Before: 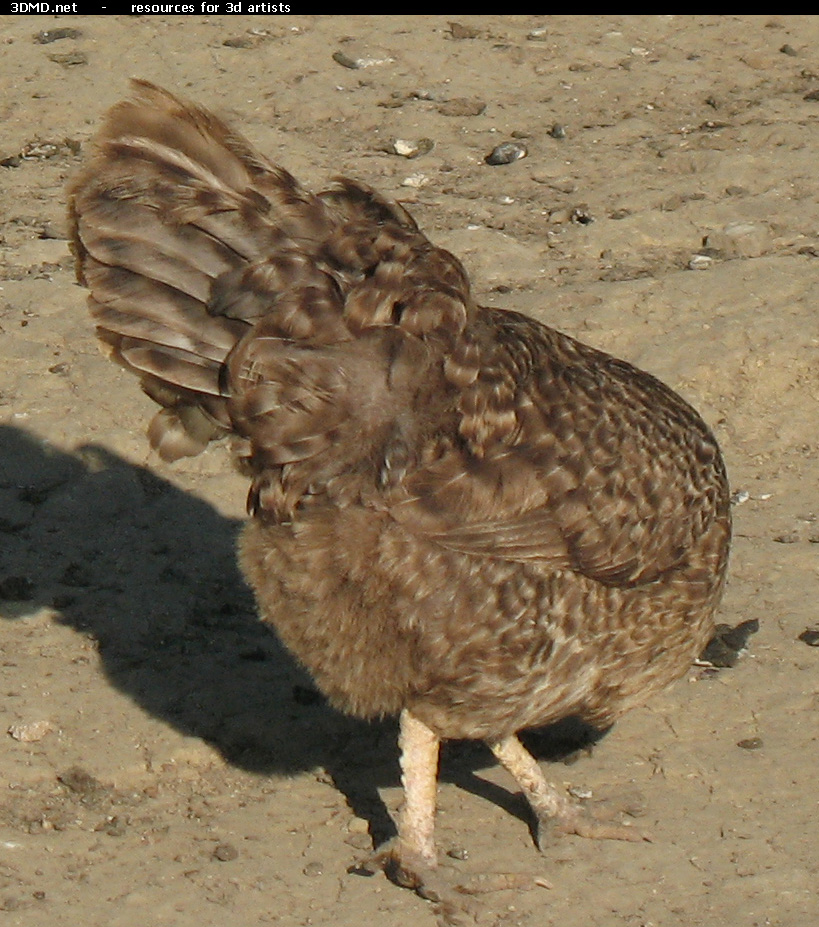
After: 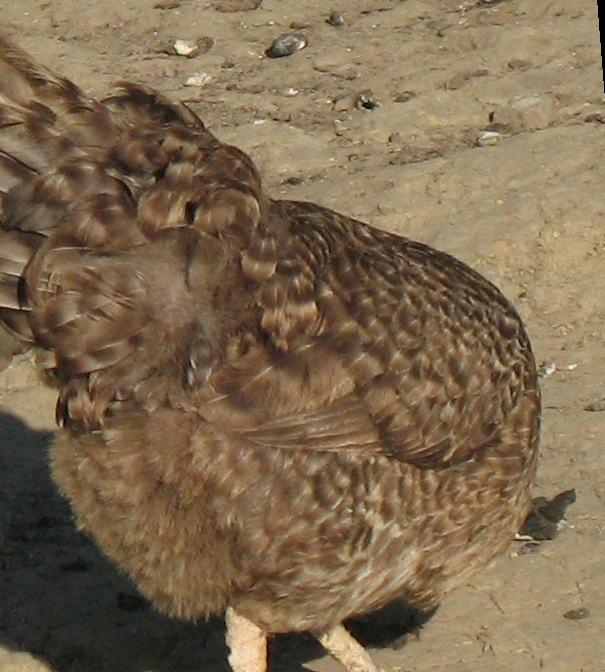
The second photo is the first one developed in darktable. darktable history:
rotate and perspective: rotation -4.57°, crop left 0.054, crop right 0.944, crop top 0.087, crop bottom 0.914
crop: left 23.095%, top 5.827%, bottom 11.854%
